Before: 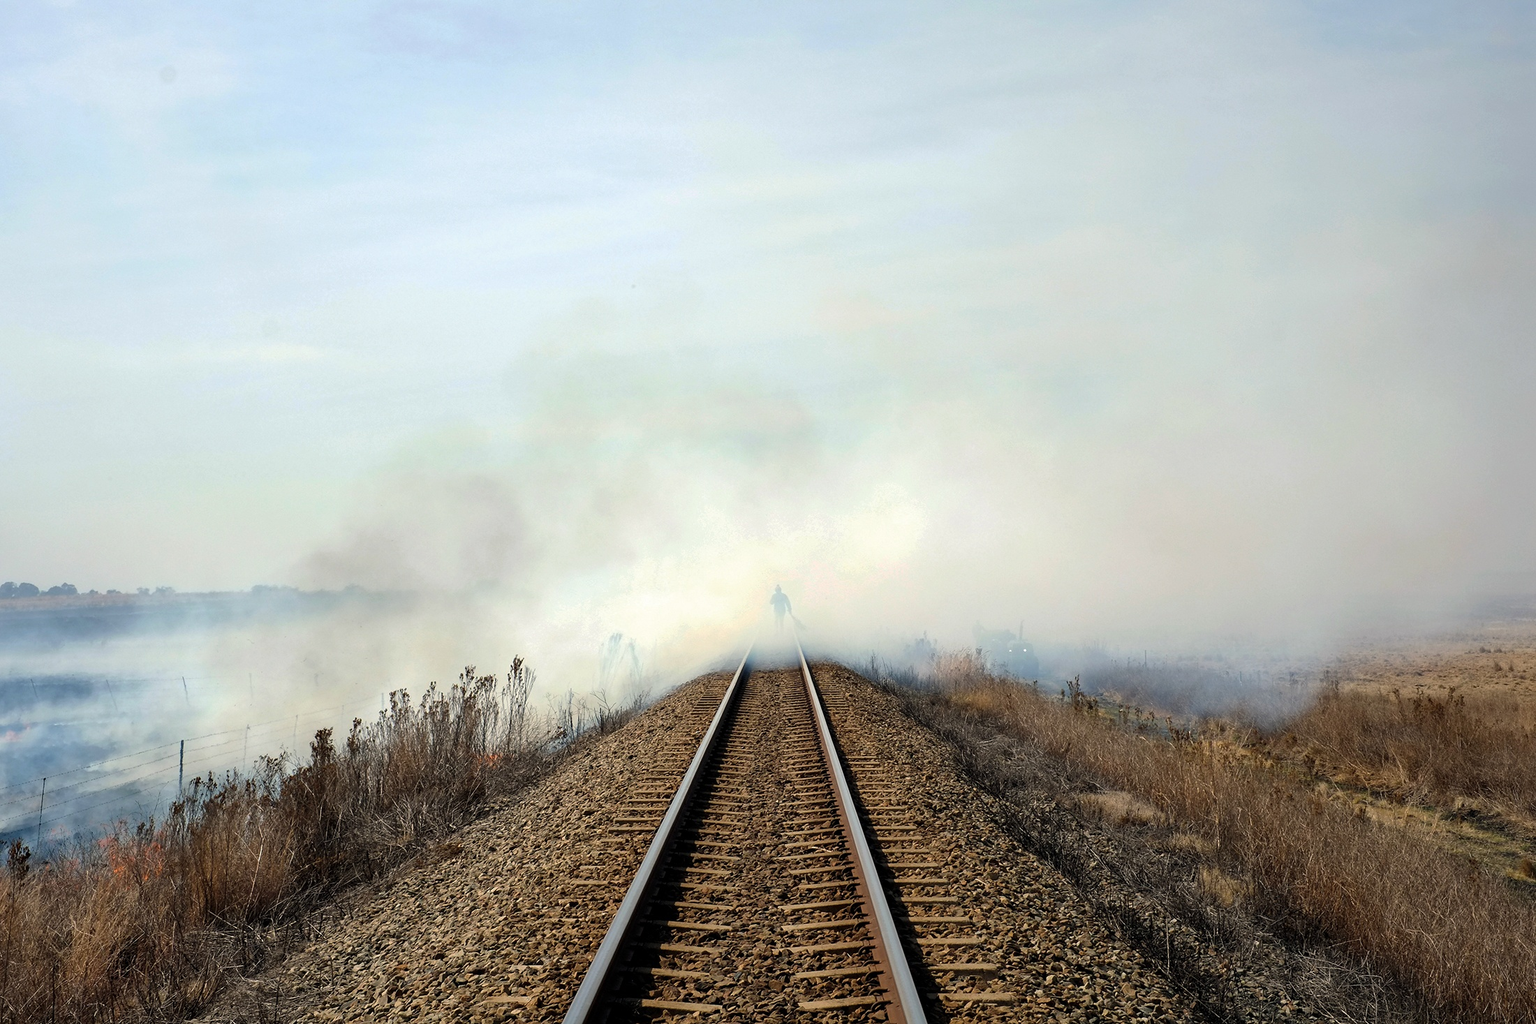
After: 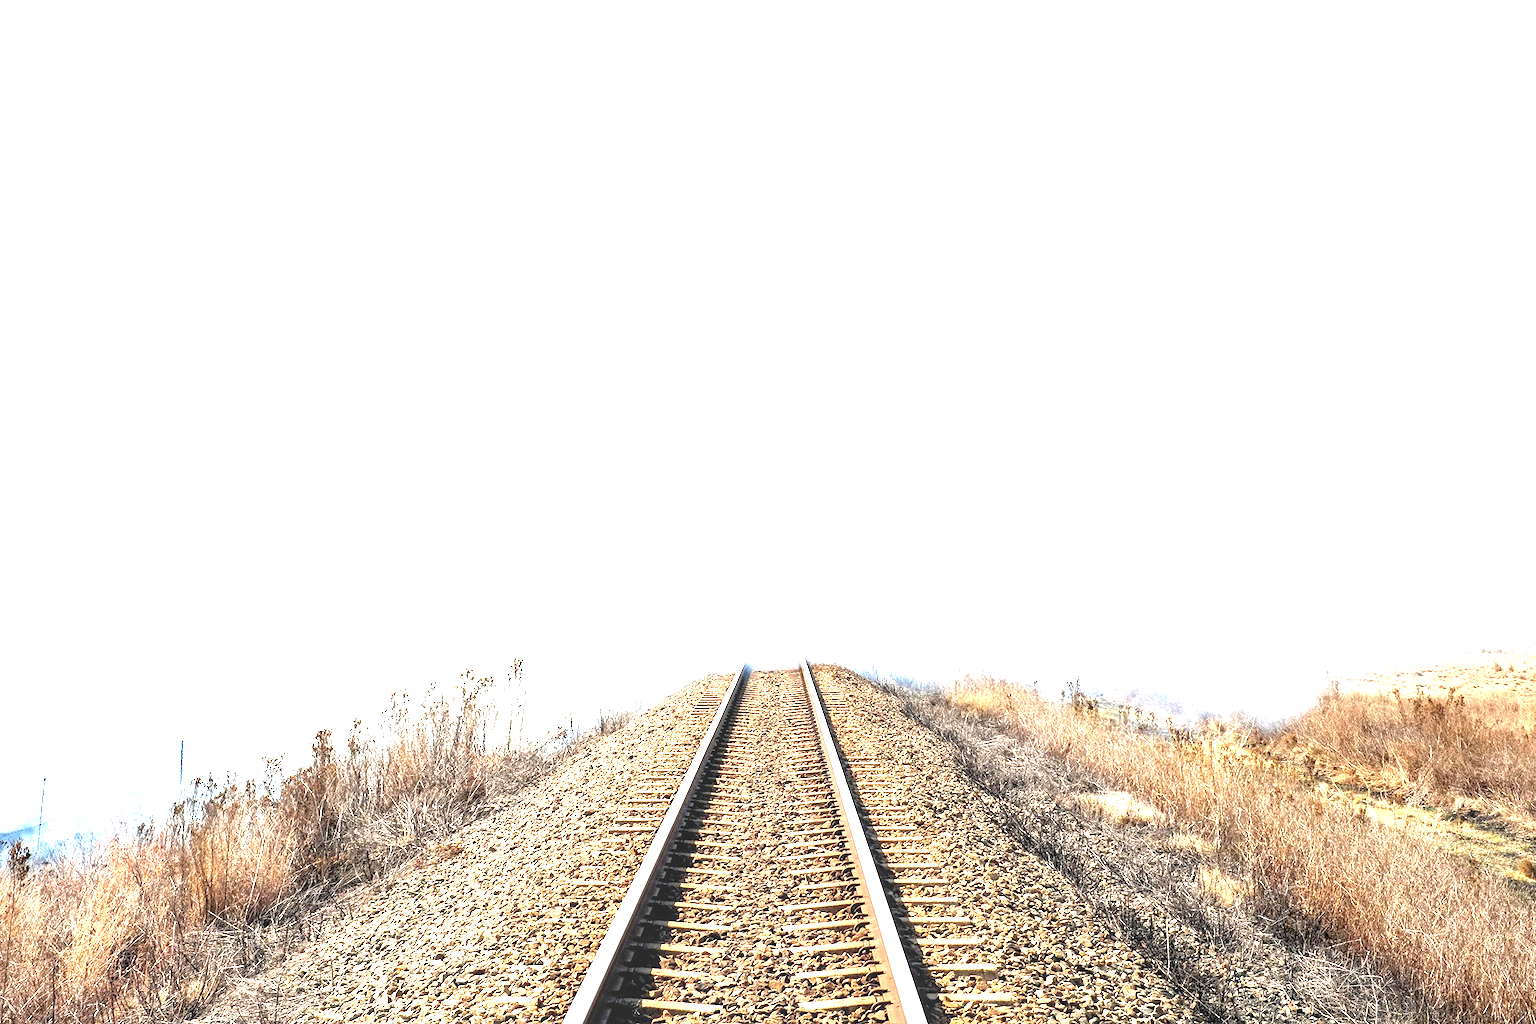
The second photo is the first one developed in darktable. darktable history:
exposure: black level correction 0.001, exposure 2.607 EV, compensate exposure bias true, compensate highlight preservation false
tone equalizer: on, module defaults
local contrast: on, module defaults
white balance: red 1.009, blue 1.027
